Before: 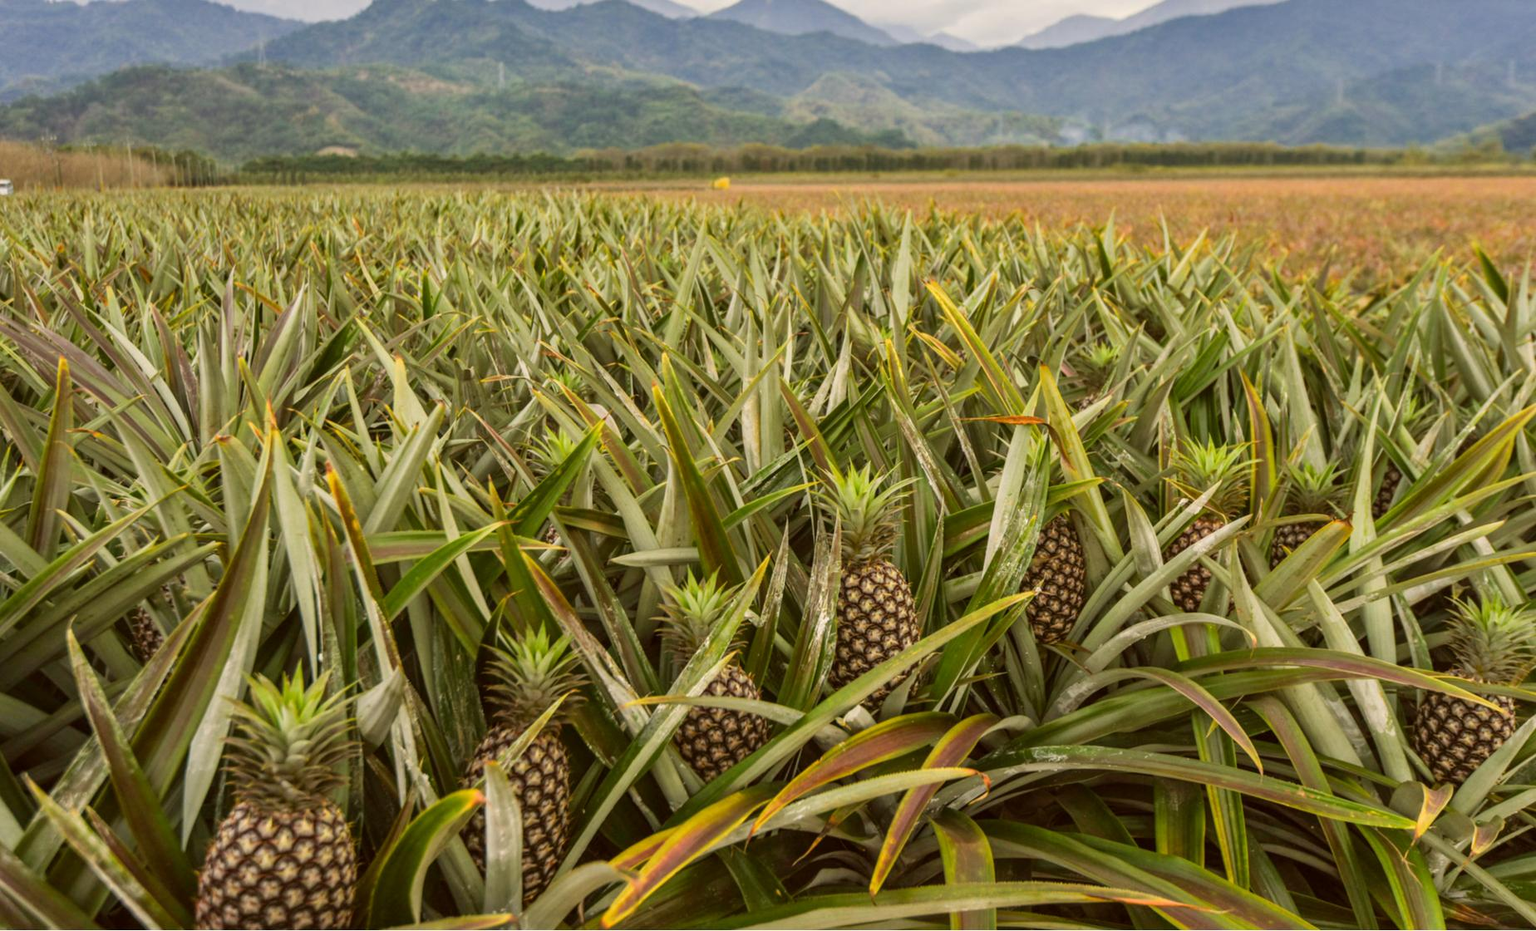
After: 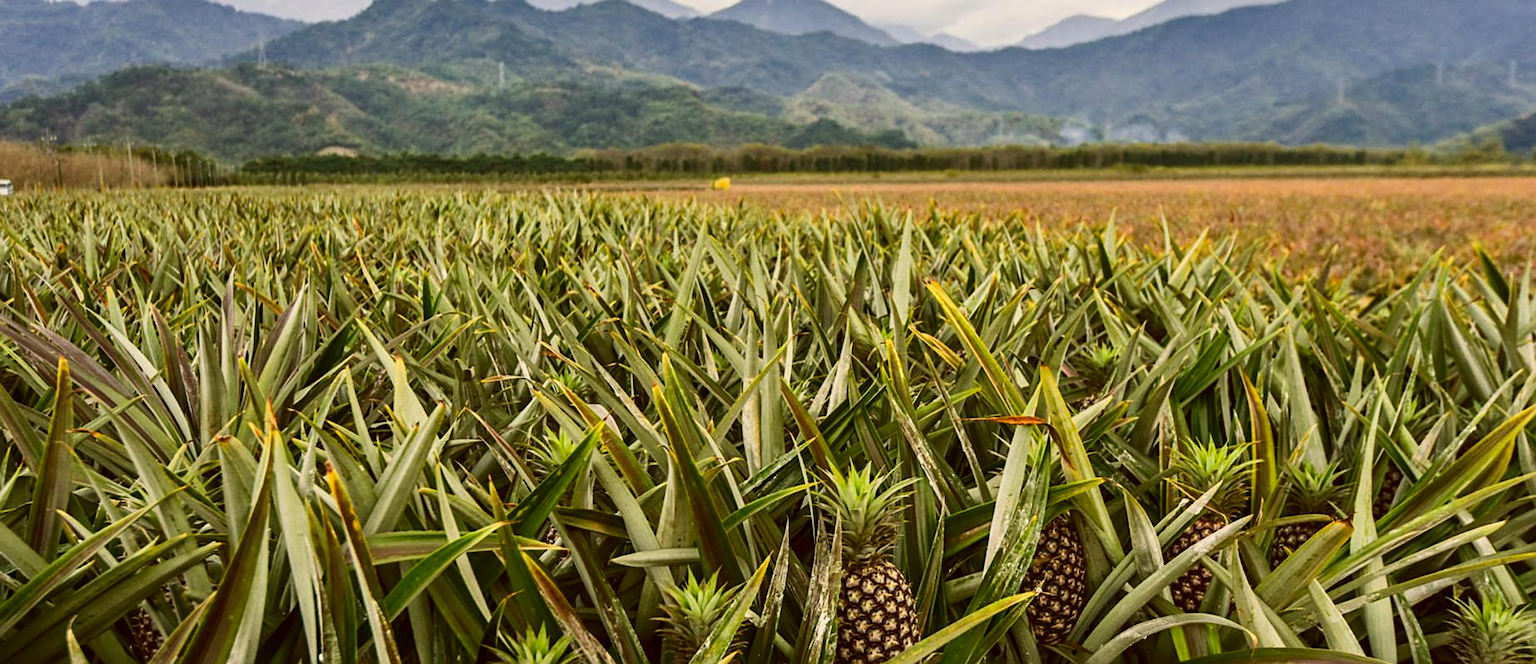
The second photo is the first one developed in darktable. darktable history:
exposure: exposure -0.04 EV, compensate highlight preservation false
crop: bottom 28.576%
contrast brightness saturation: contrast 0.2, brightness -0.11, saturation 0.1
sharpen: on, module defaults
